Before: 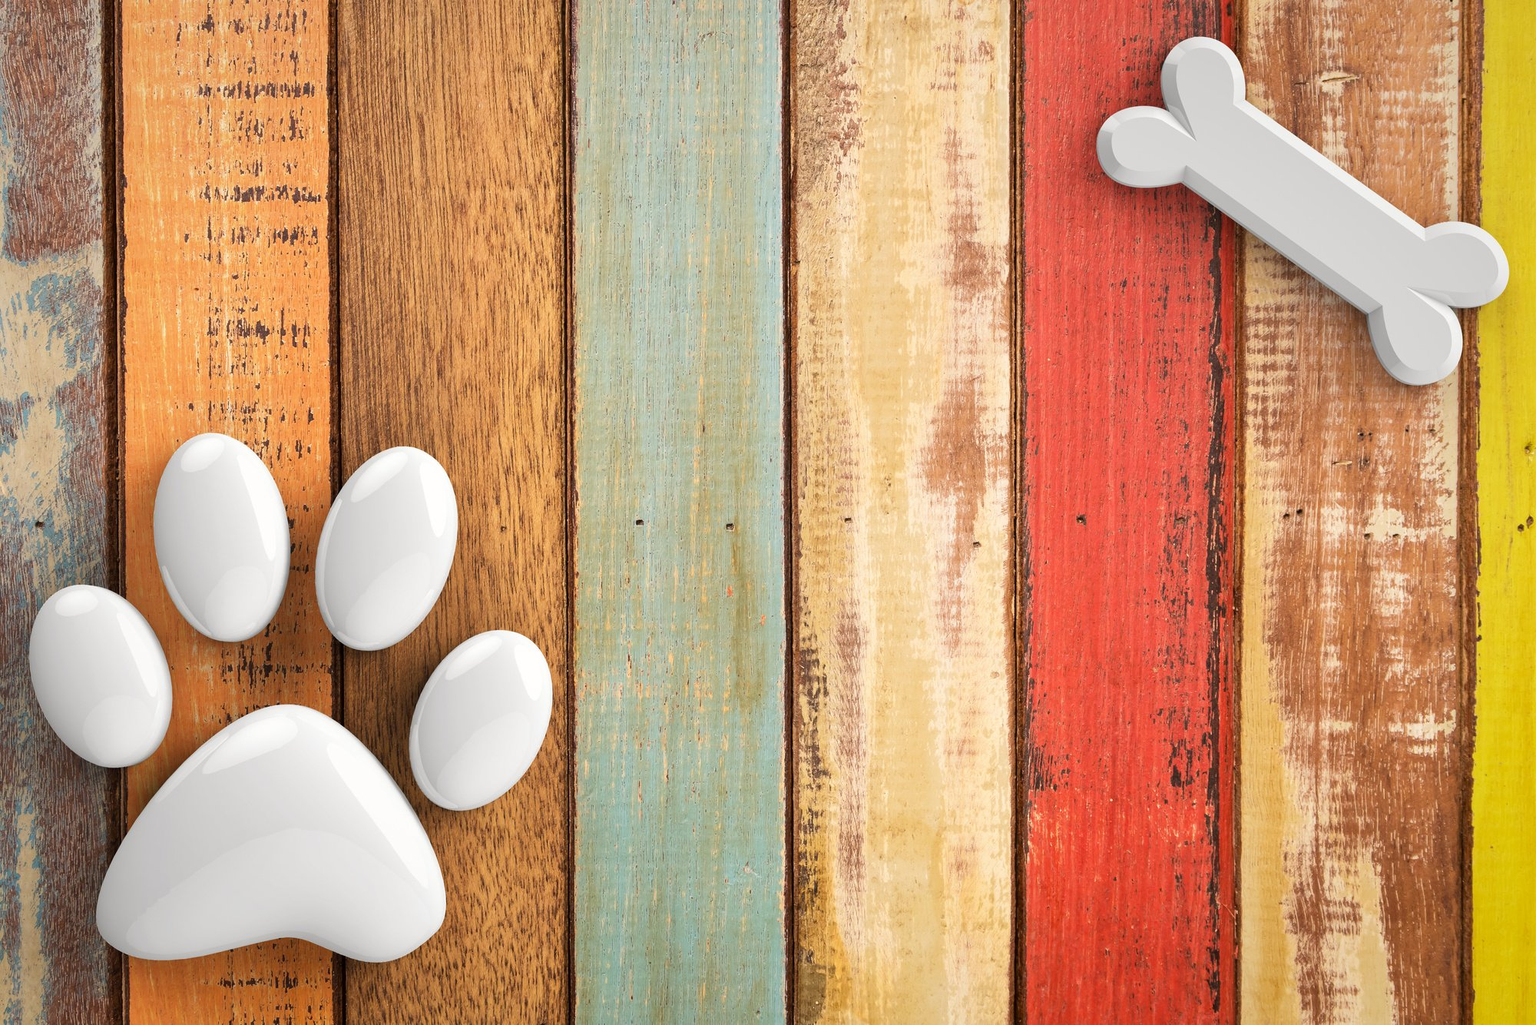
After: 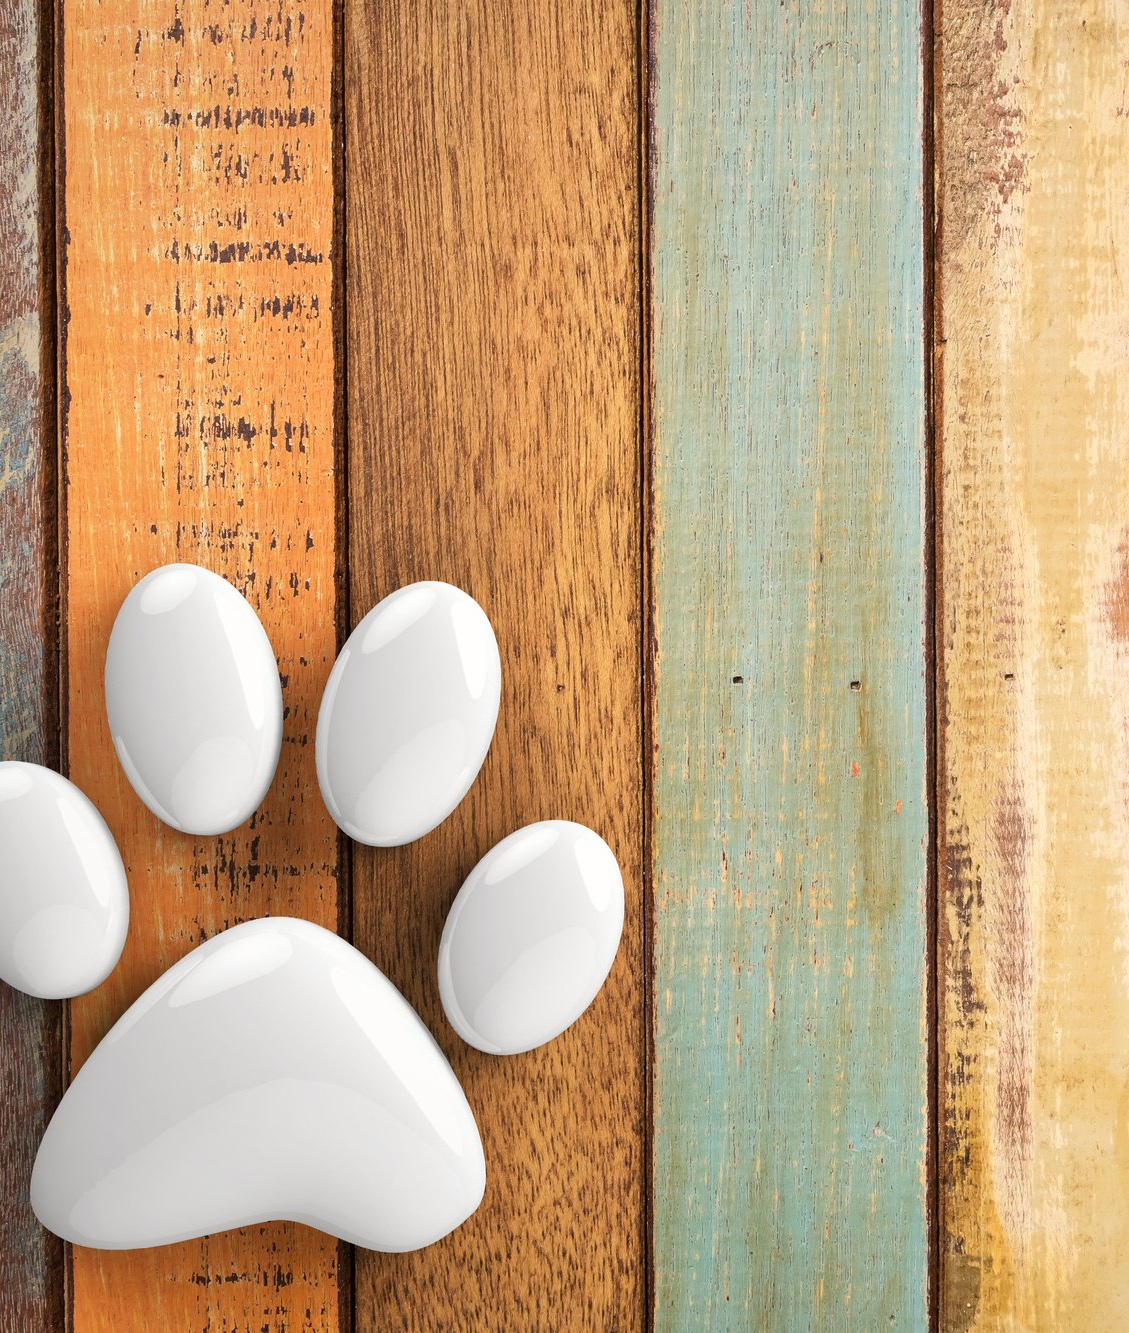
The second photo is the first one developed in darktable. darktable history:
crop: left 4.788%, right 38.75%
